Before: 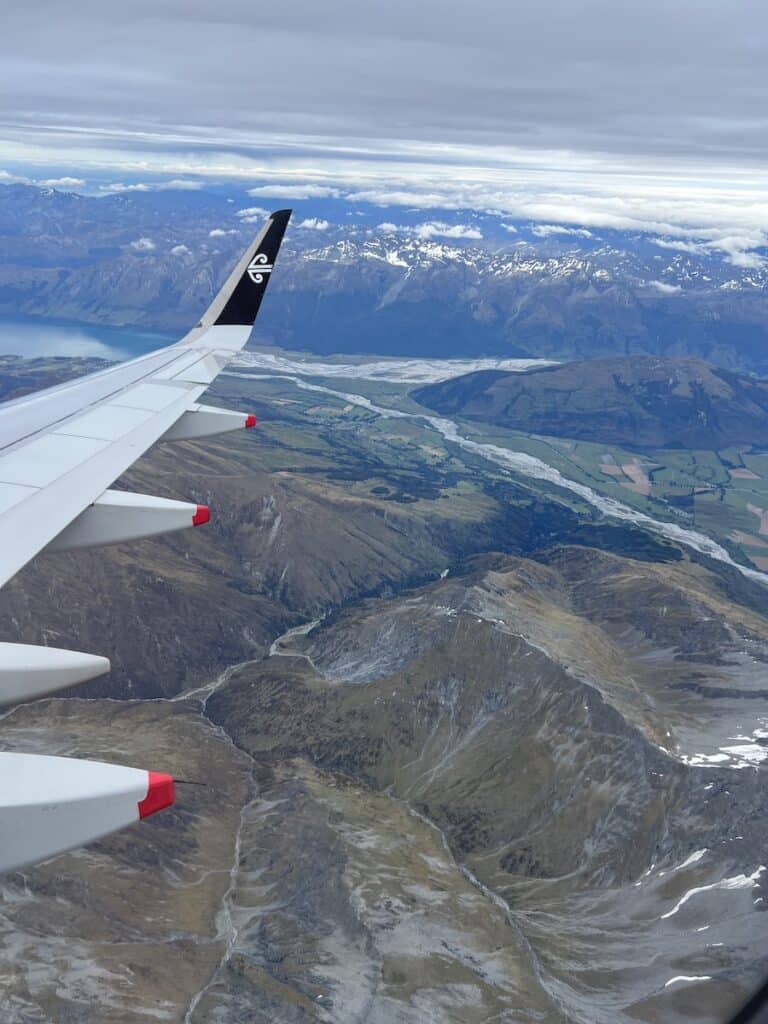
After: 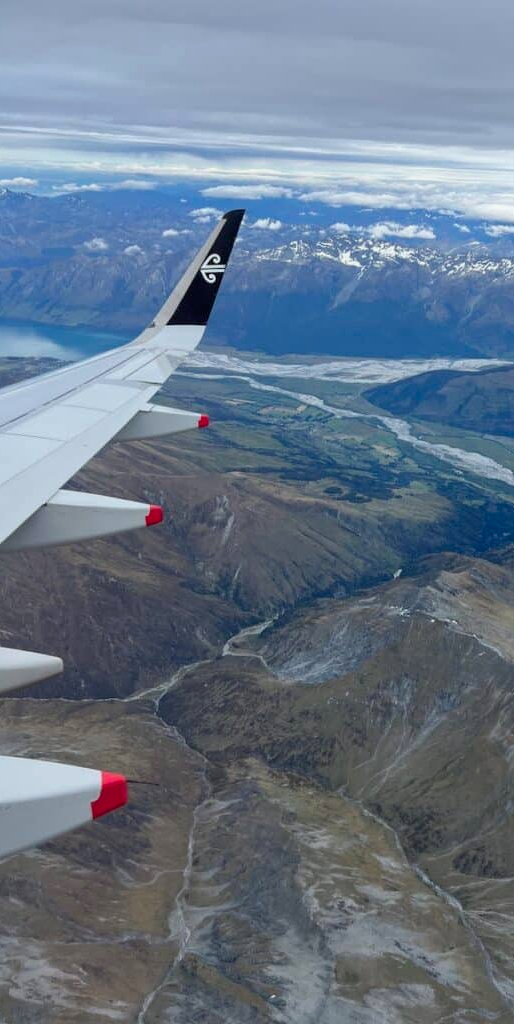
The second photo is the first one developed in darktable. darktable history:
crop and rotate: left 6.146%, right 26.816%
exposure: black level correction 0.002, exposure -0.099 EV, compensate highlight preservation false
contrast brightness saturation: contrast 0.033, brightness -0.039
